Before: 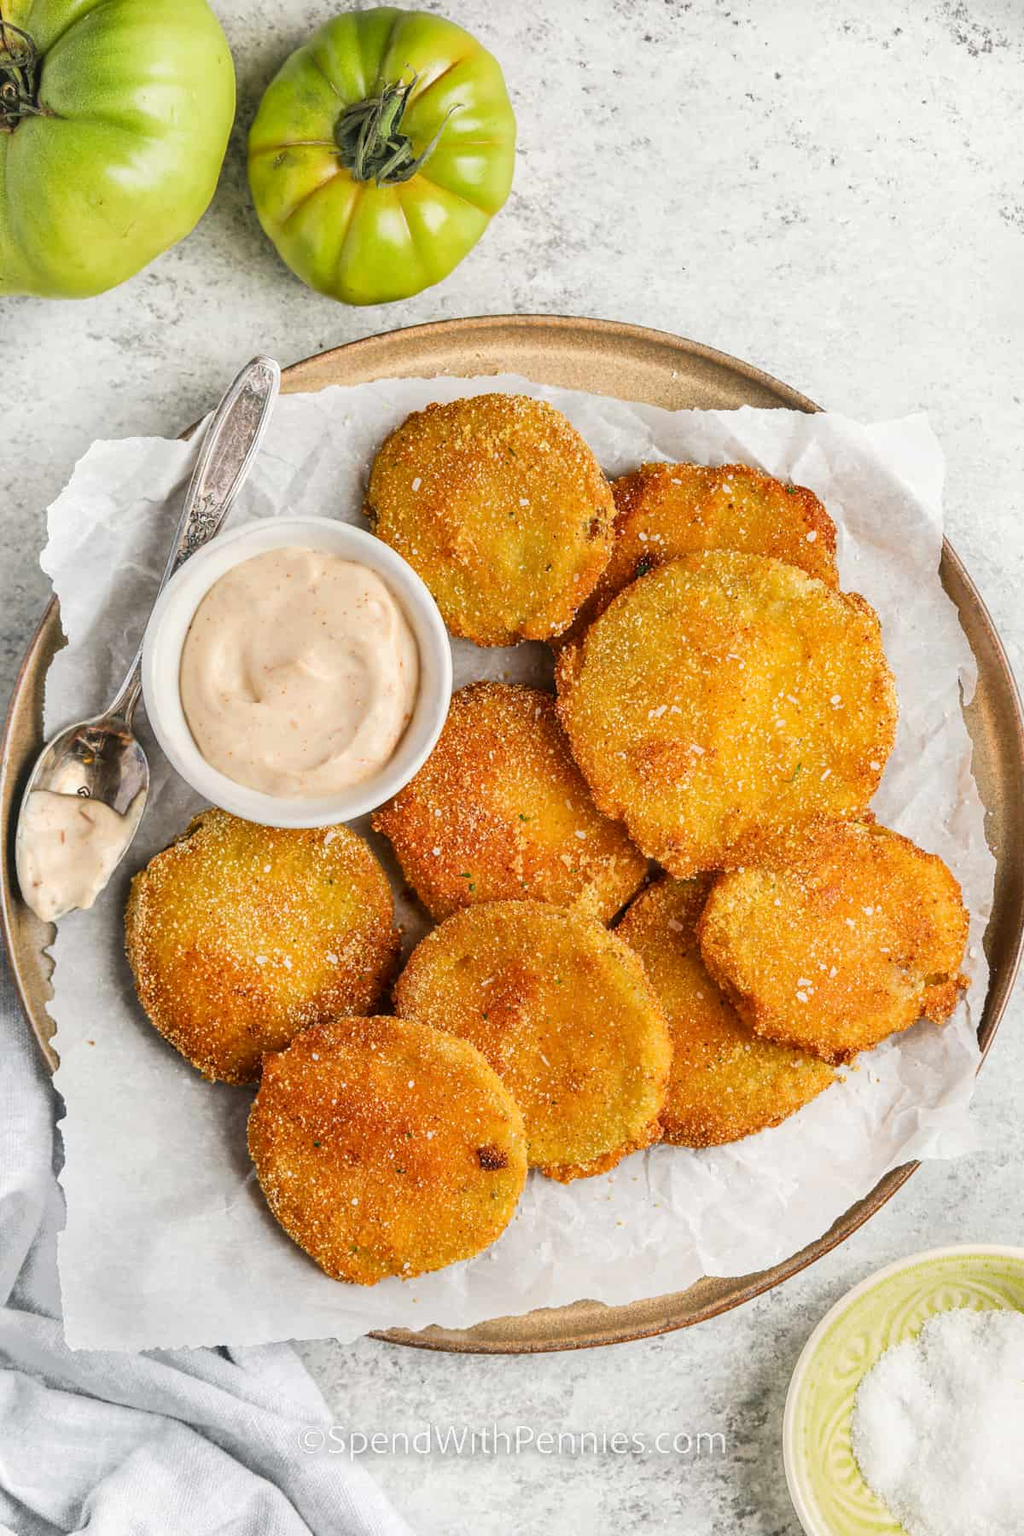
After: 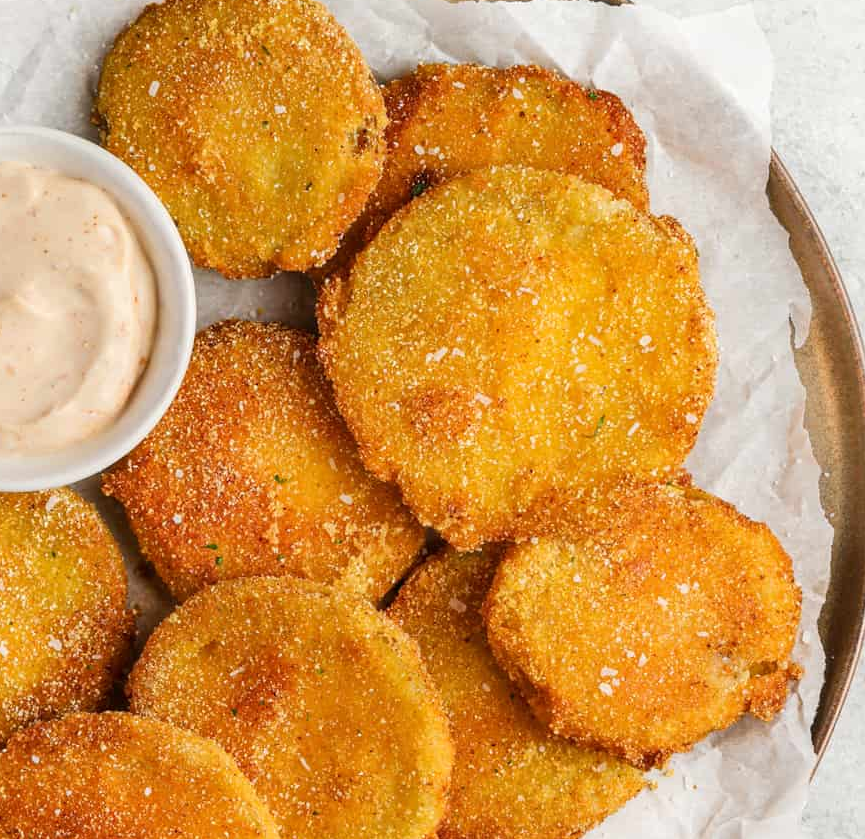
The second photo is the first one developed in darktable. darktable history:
crop and rotate: left 27.868%, top 26.625%, bottom 26.734%
